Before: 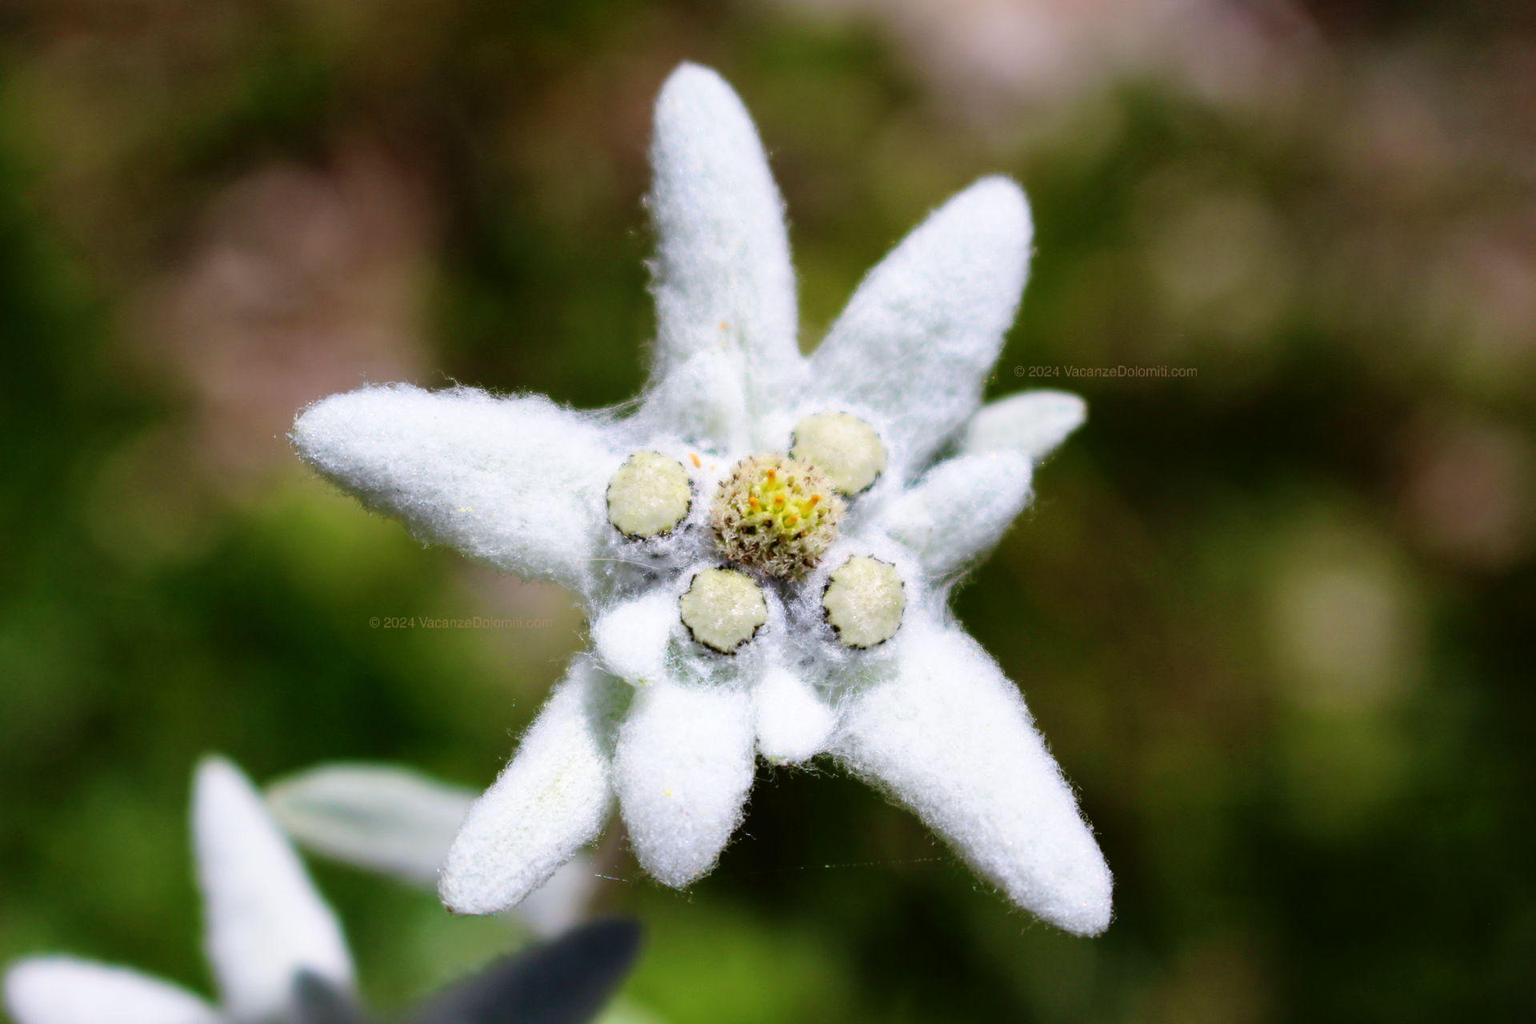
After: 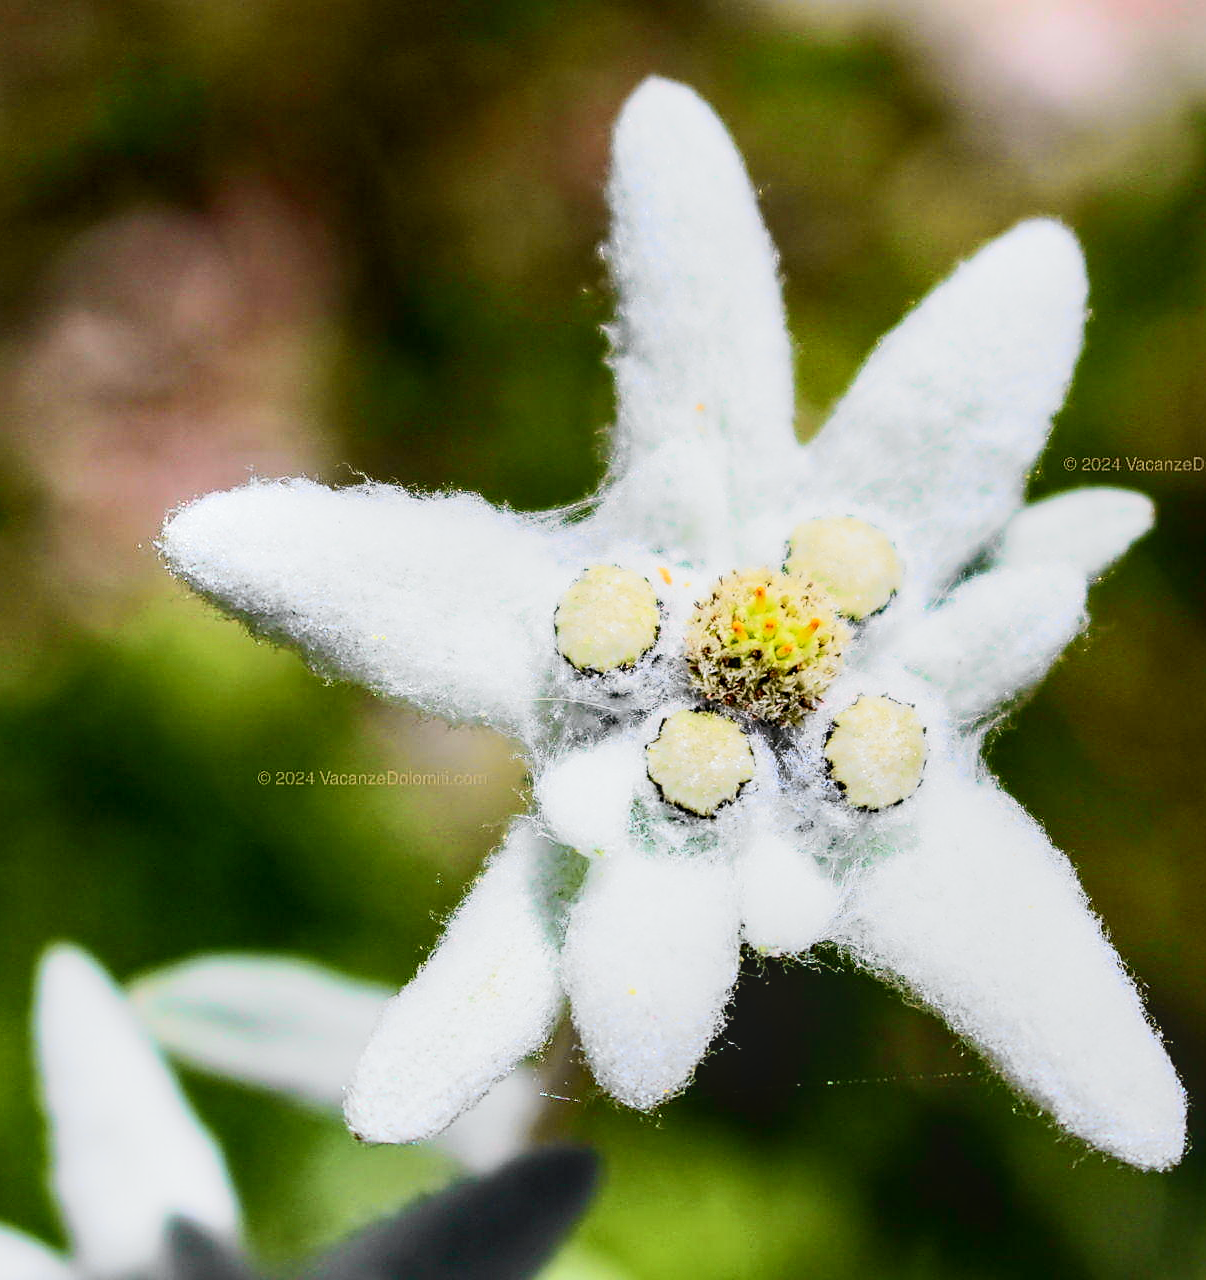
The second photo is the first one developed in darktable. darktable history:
color balance: on, module defaults
local contrast: on, module defaults
sharpen: radius 1.4, amount 1.25, threshold 0.7
tone curve: curves: ch0 [(0, 0.015) (0.037, 0.022) (0.131, 0.116) (0.316, 0.345) (0.49, 0.615) (0.677, 0.82) (0.813, 0.891) (1, 0.955)]; ch1 [(0, 0) (0.366, 0.367) (0.475, 0.462) (0.494, 0.496) (0.504, 0.497) (0.554, 0.571) (0.618, 0.668) (1, 1)]; ch2 [(0, 0) (0.333, 0.346) (0.375, 0.375) (0.435, 0.424) (0.476, 0.492) (0.502, 0.499) (0.525, 0.522) (0.558, 0.575) (0.614, 0.656) (1, 1)], color space Lab, independent channels, preserve colors none
crop: left 10.644%, right 26.528%
